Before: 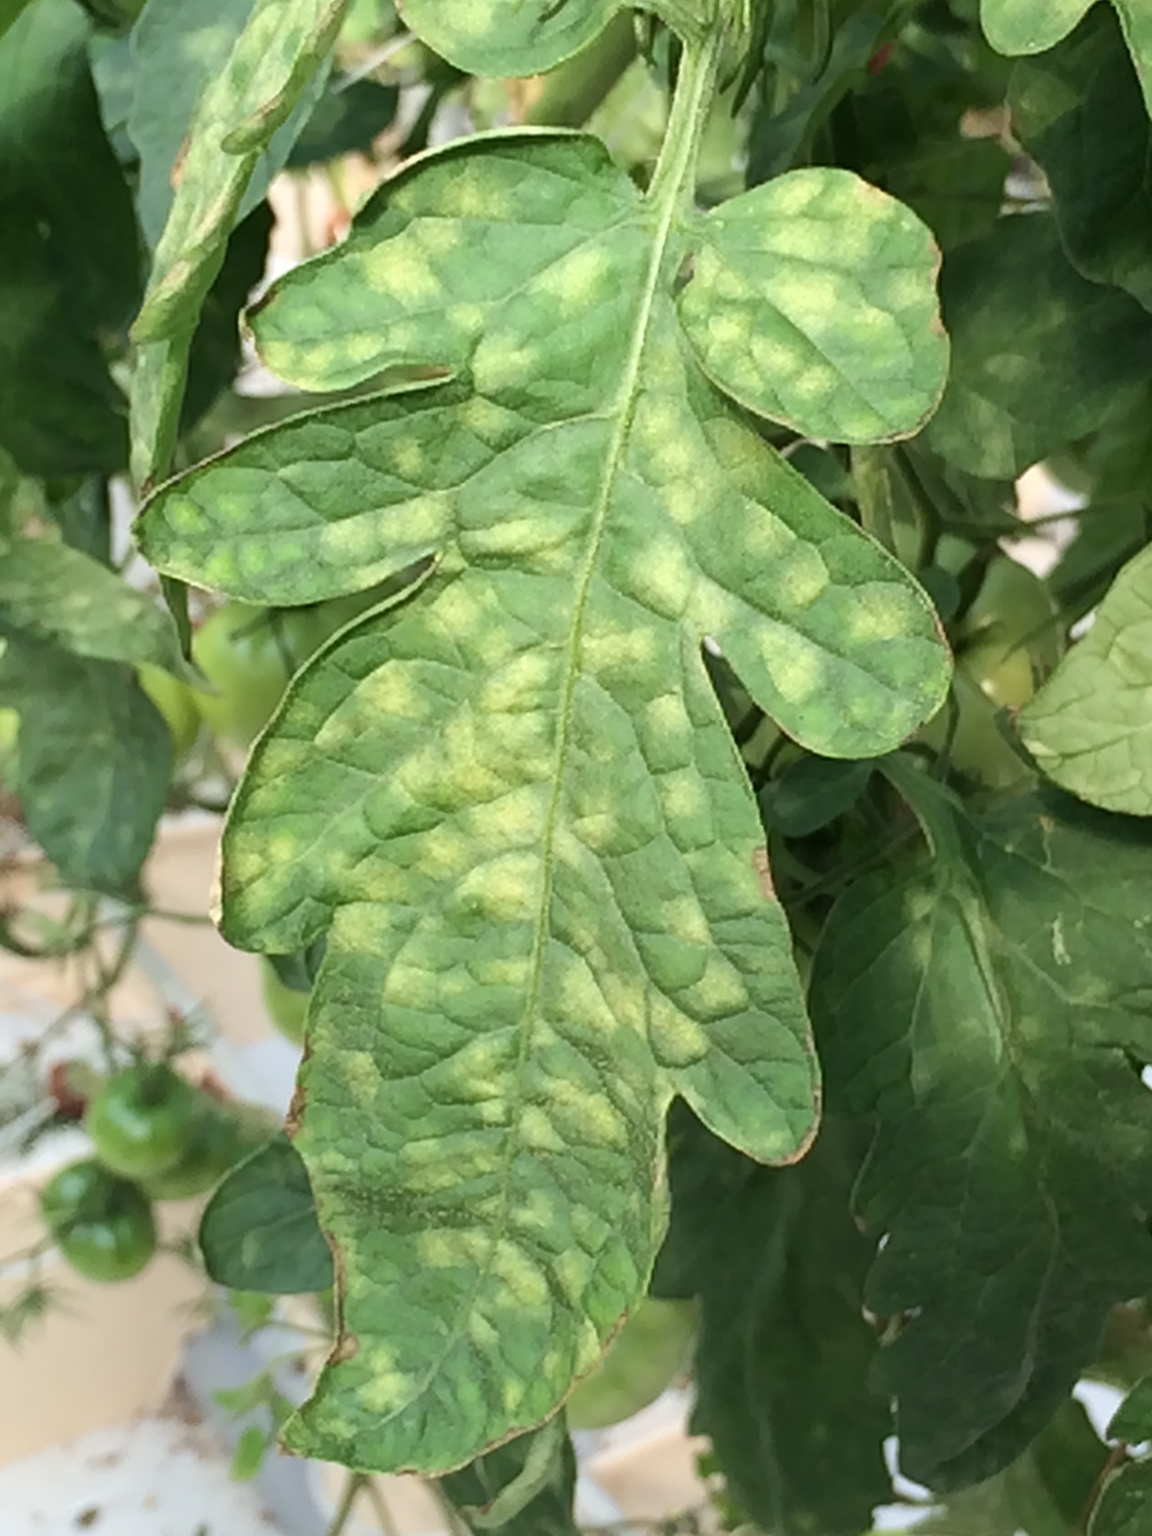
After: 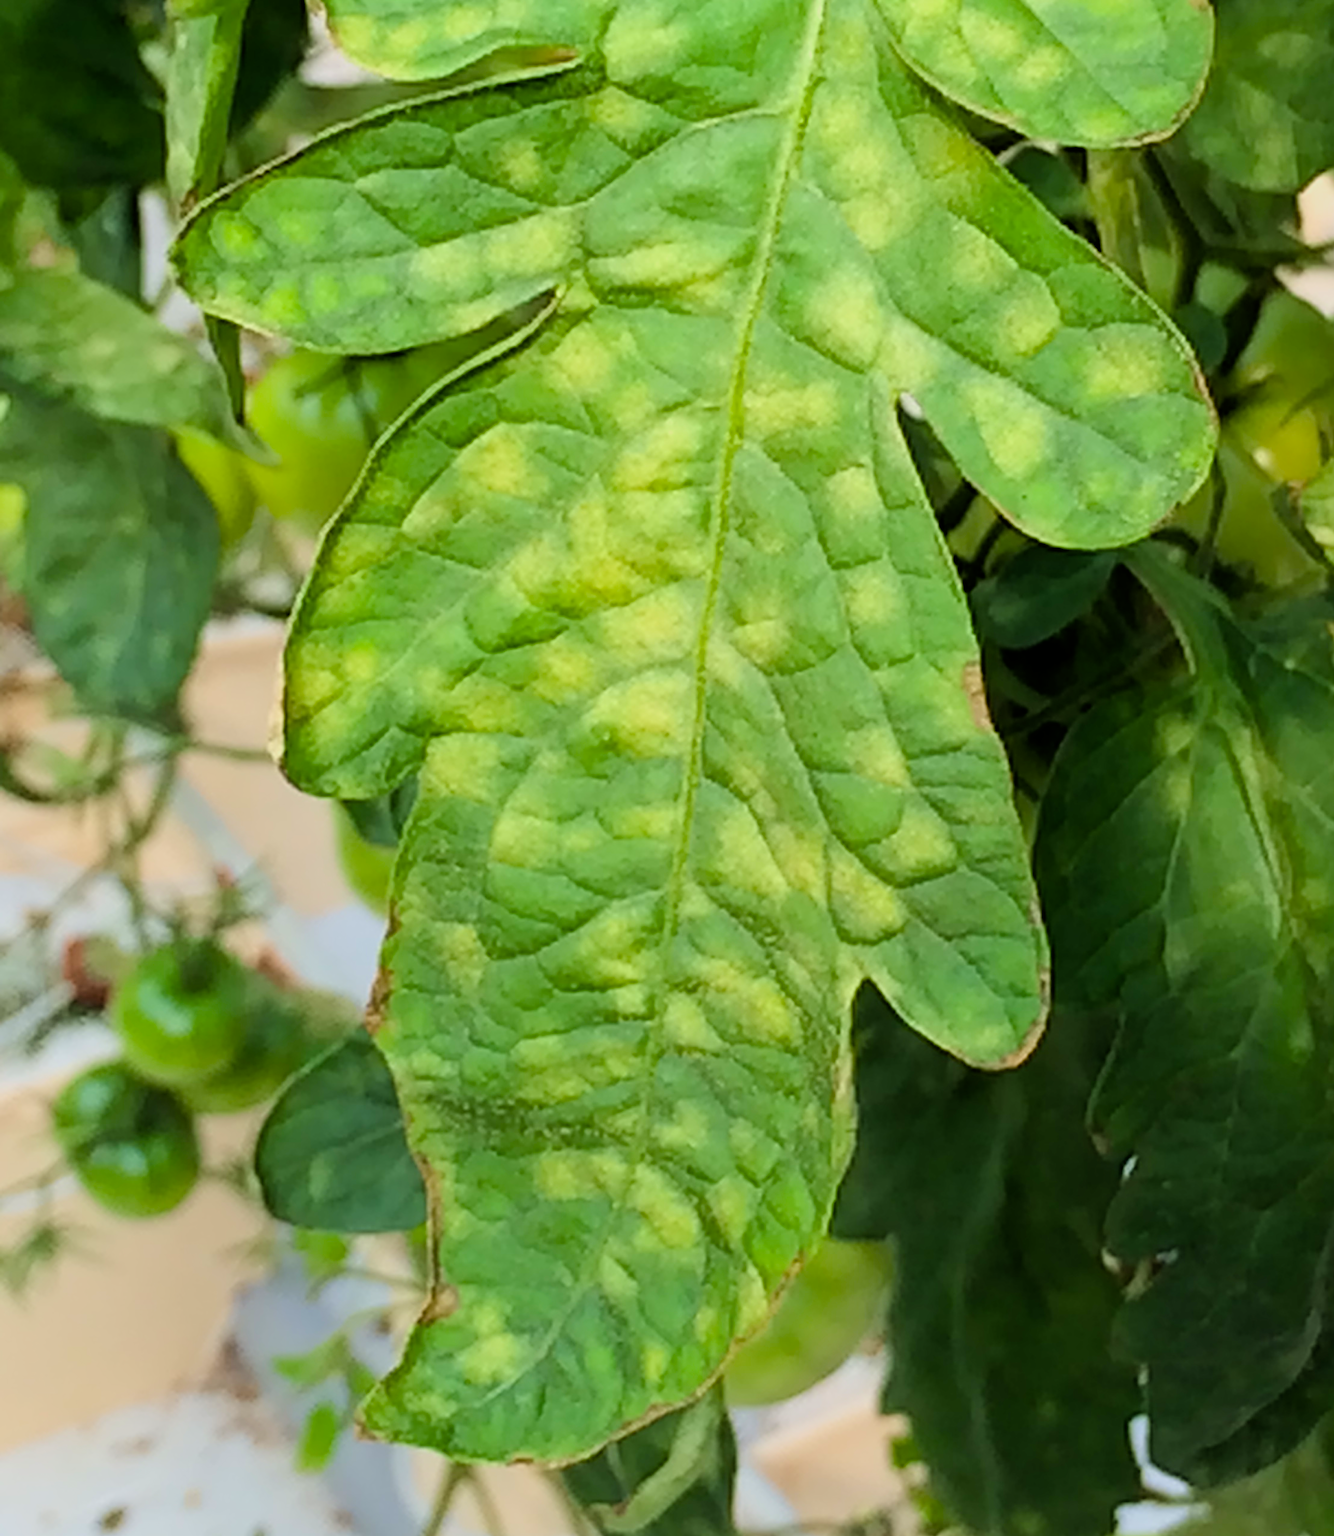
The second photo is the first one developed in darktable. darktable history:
filmic rgb: black relative exposure -7.77 EV, white relative exposure 4.44 EV, hardness 3.75, latitude 49.42%, contrast 1.101, color science v6 (2022)
sharpen: on, module defaults
color balance rgb: linear chroma grading › global chroma 42.251%, perceptual saturation grading › global saturation 0.517%, perceptual saturation grading › mid-tones 11.525%
crop: top 21.424%, right 9.315%, bottom 0.318%
